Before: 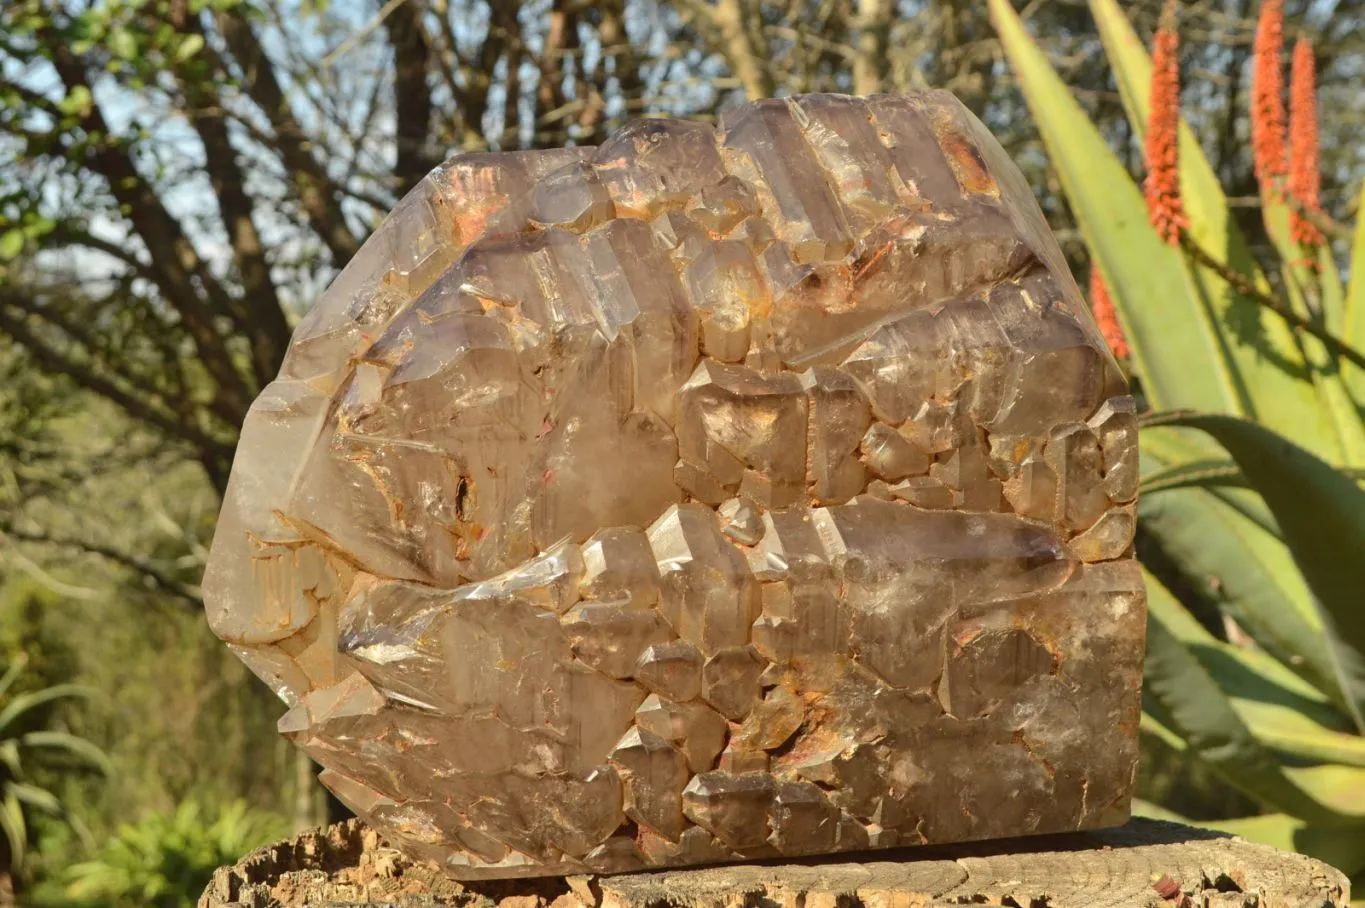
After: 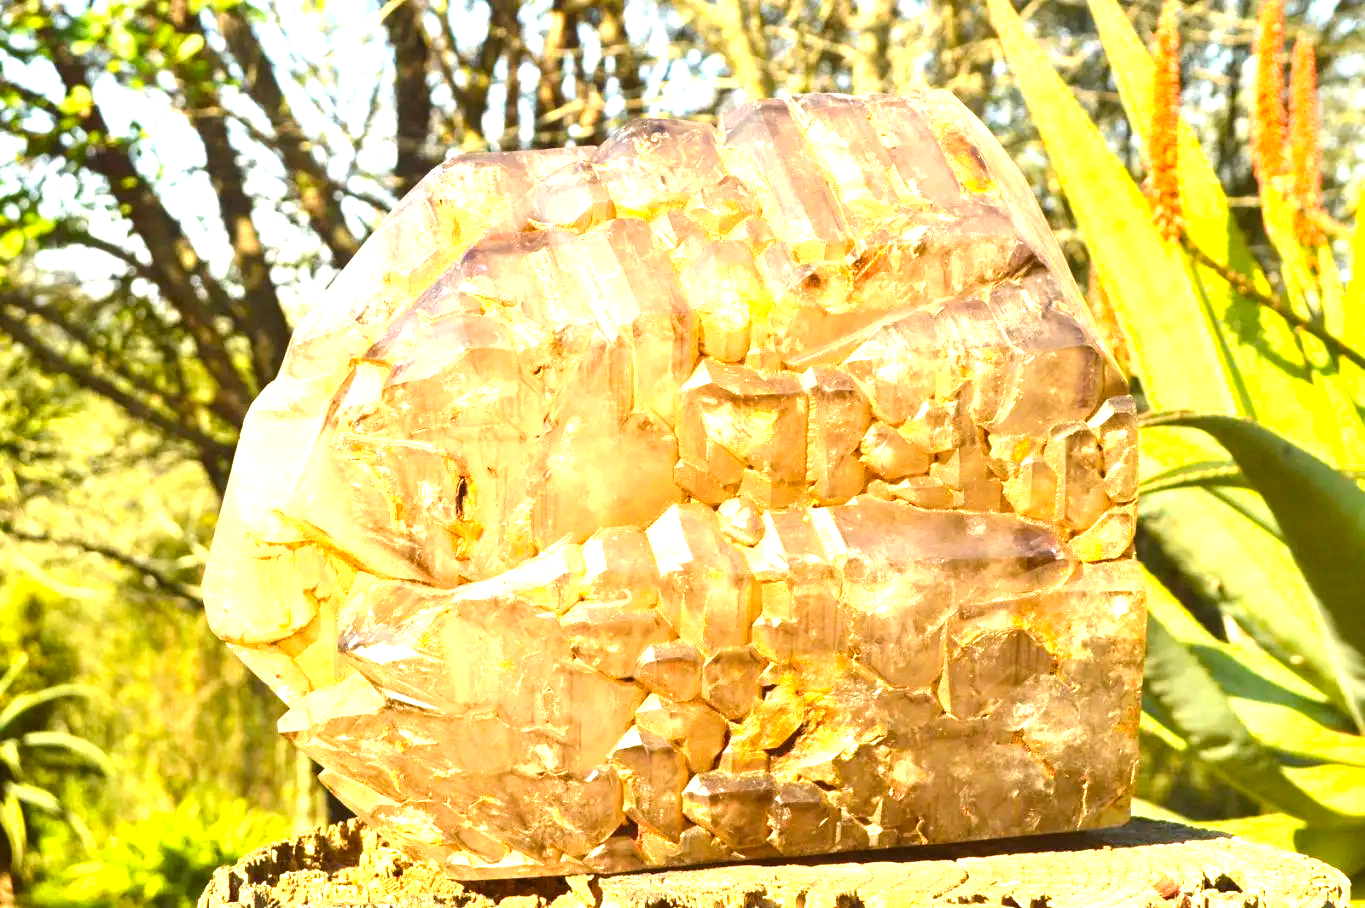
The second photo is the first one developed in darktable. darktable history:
tone equalizer: -8 EV -0.417 EV, -7 EV -0.389 EV, -6 EV -0.333 EV, -5 EV -0.222 EV, -3 EV 0.222 EV, -2 EV 0.333 EV, -1 EV 0.389 EV, +0 EV 0.417 EV, edges refinement/feathering 500, mask exposure compensation -1.57 EV, preserve details no
color balance rgb: perceptual saturation grading › global saturation 20%, global vibrance 20%
exposure: black level correction 0.001, exposure 1.646 EV, compensate exposure bias true, compensate highlight preservation false
